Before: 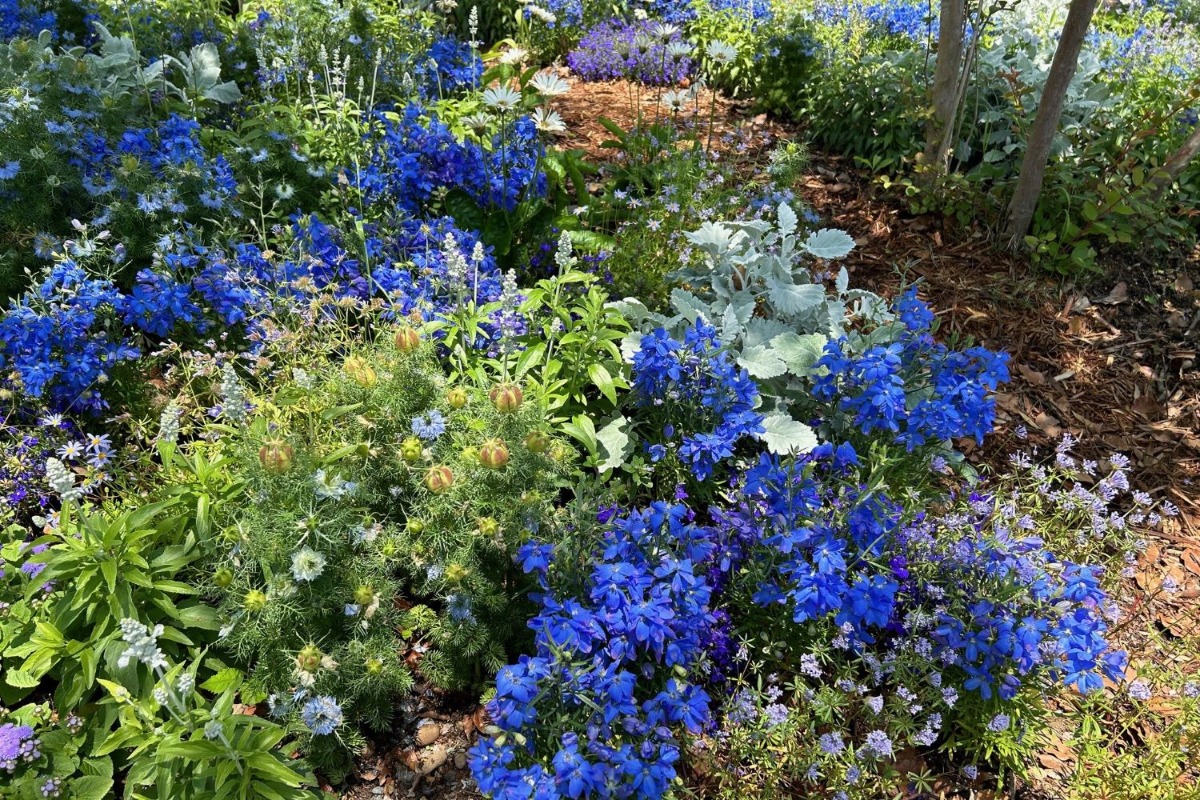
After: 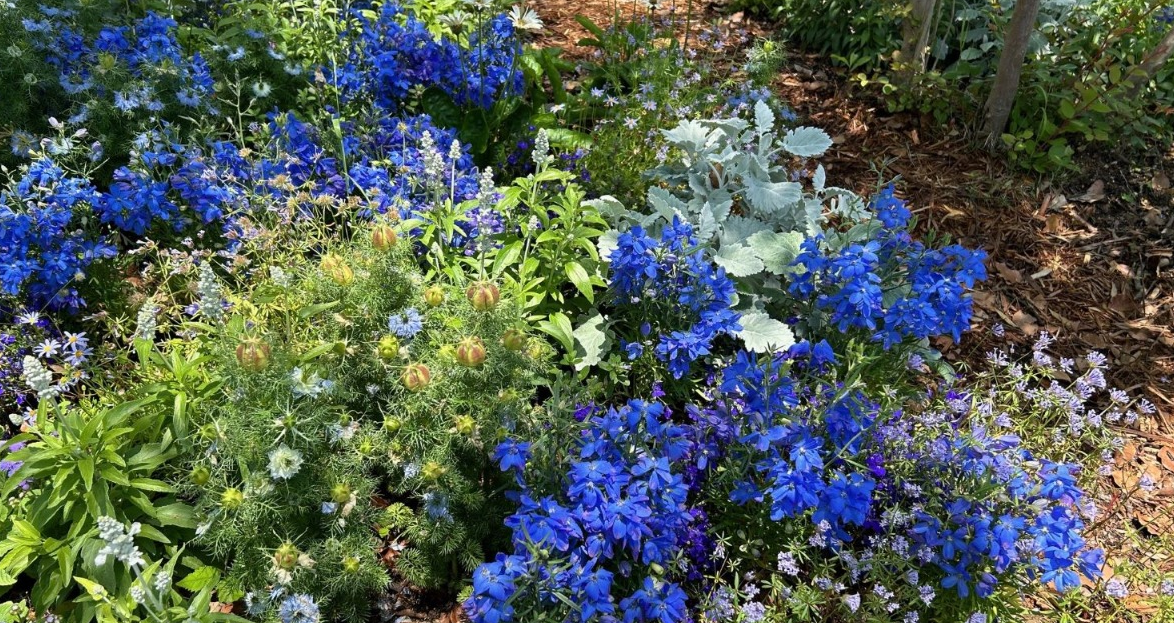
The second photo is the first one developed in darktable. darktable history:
crop and rotate: left 1.952%, top 12.777%, right 0.158%, bottom 9.333%
tone equalizer: smoothing diameter 24.94%, edges refinement/feathering 8.47, preserve details guided filter
